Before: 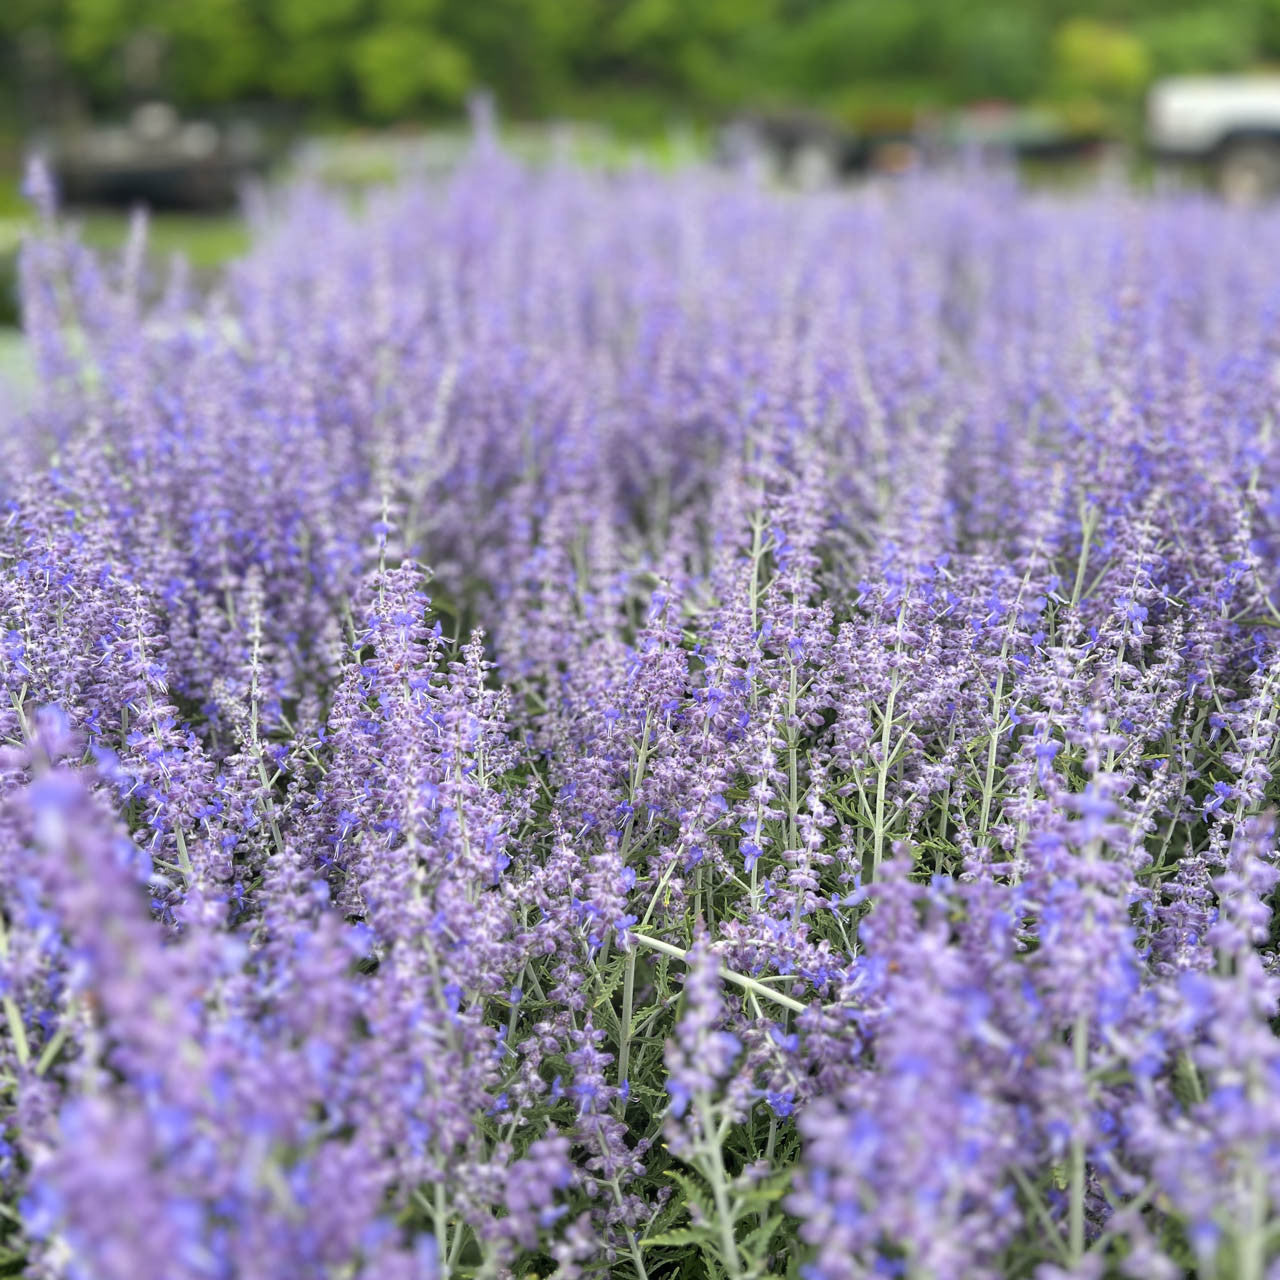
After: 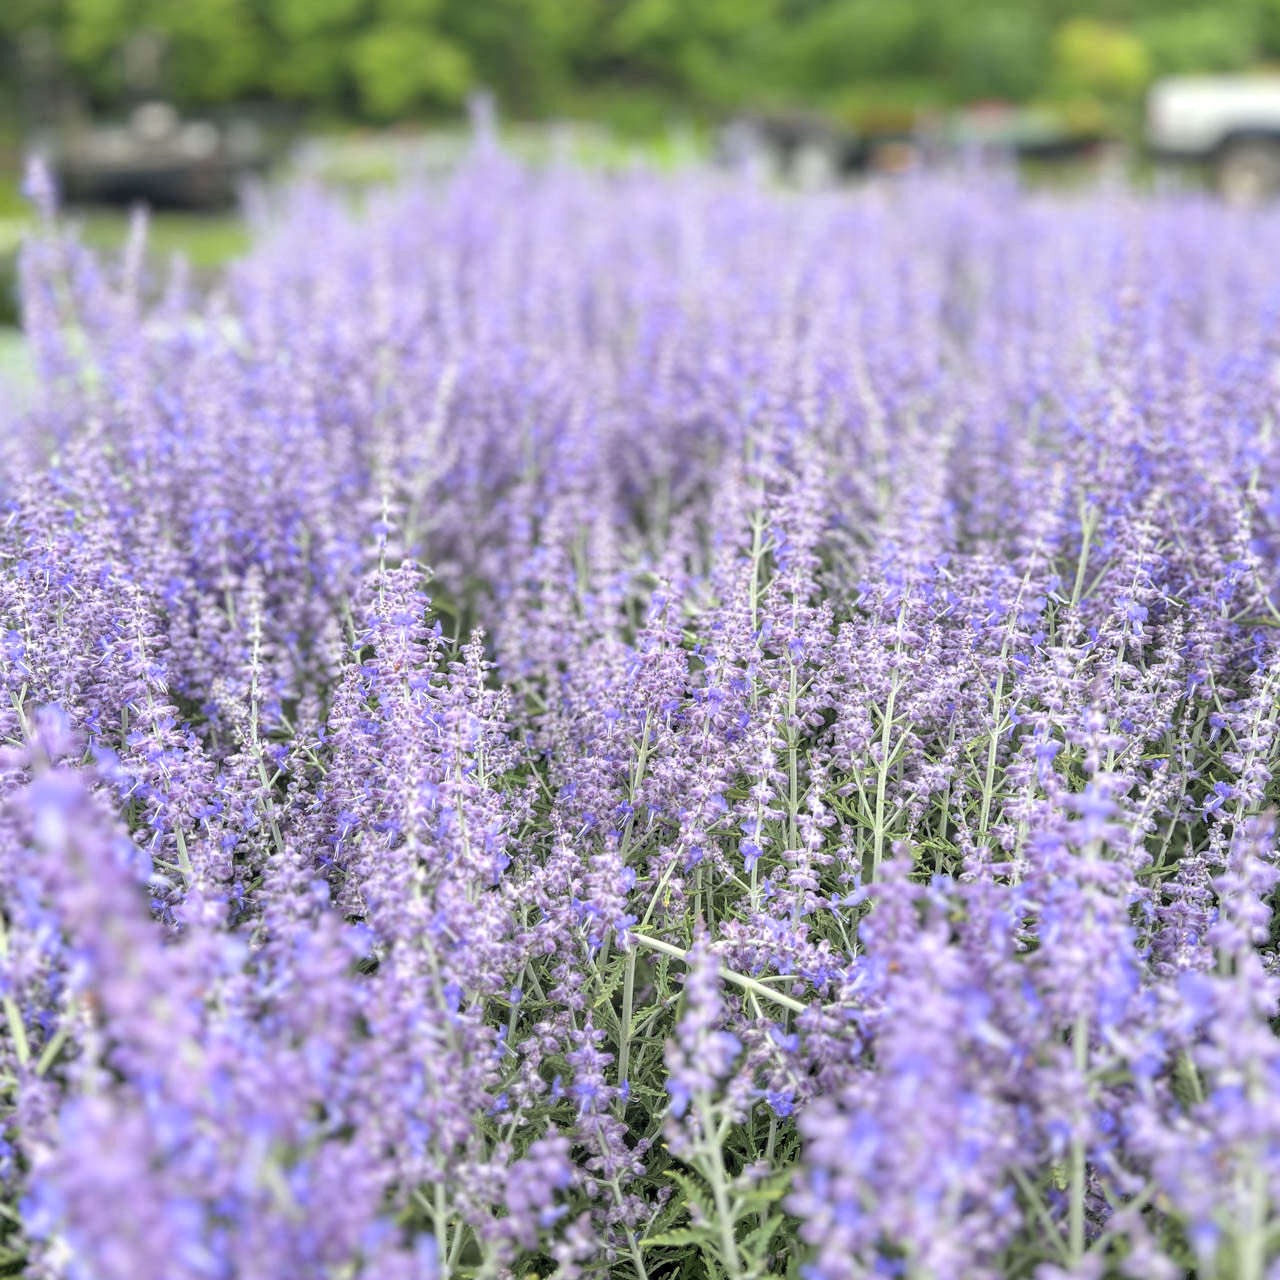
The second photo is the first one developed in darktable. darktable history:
contrast brightness saturation: brightness 0.15
local contrast: on, module defaults
